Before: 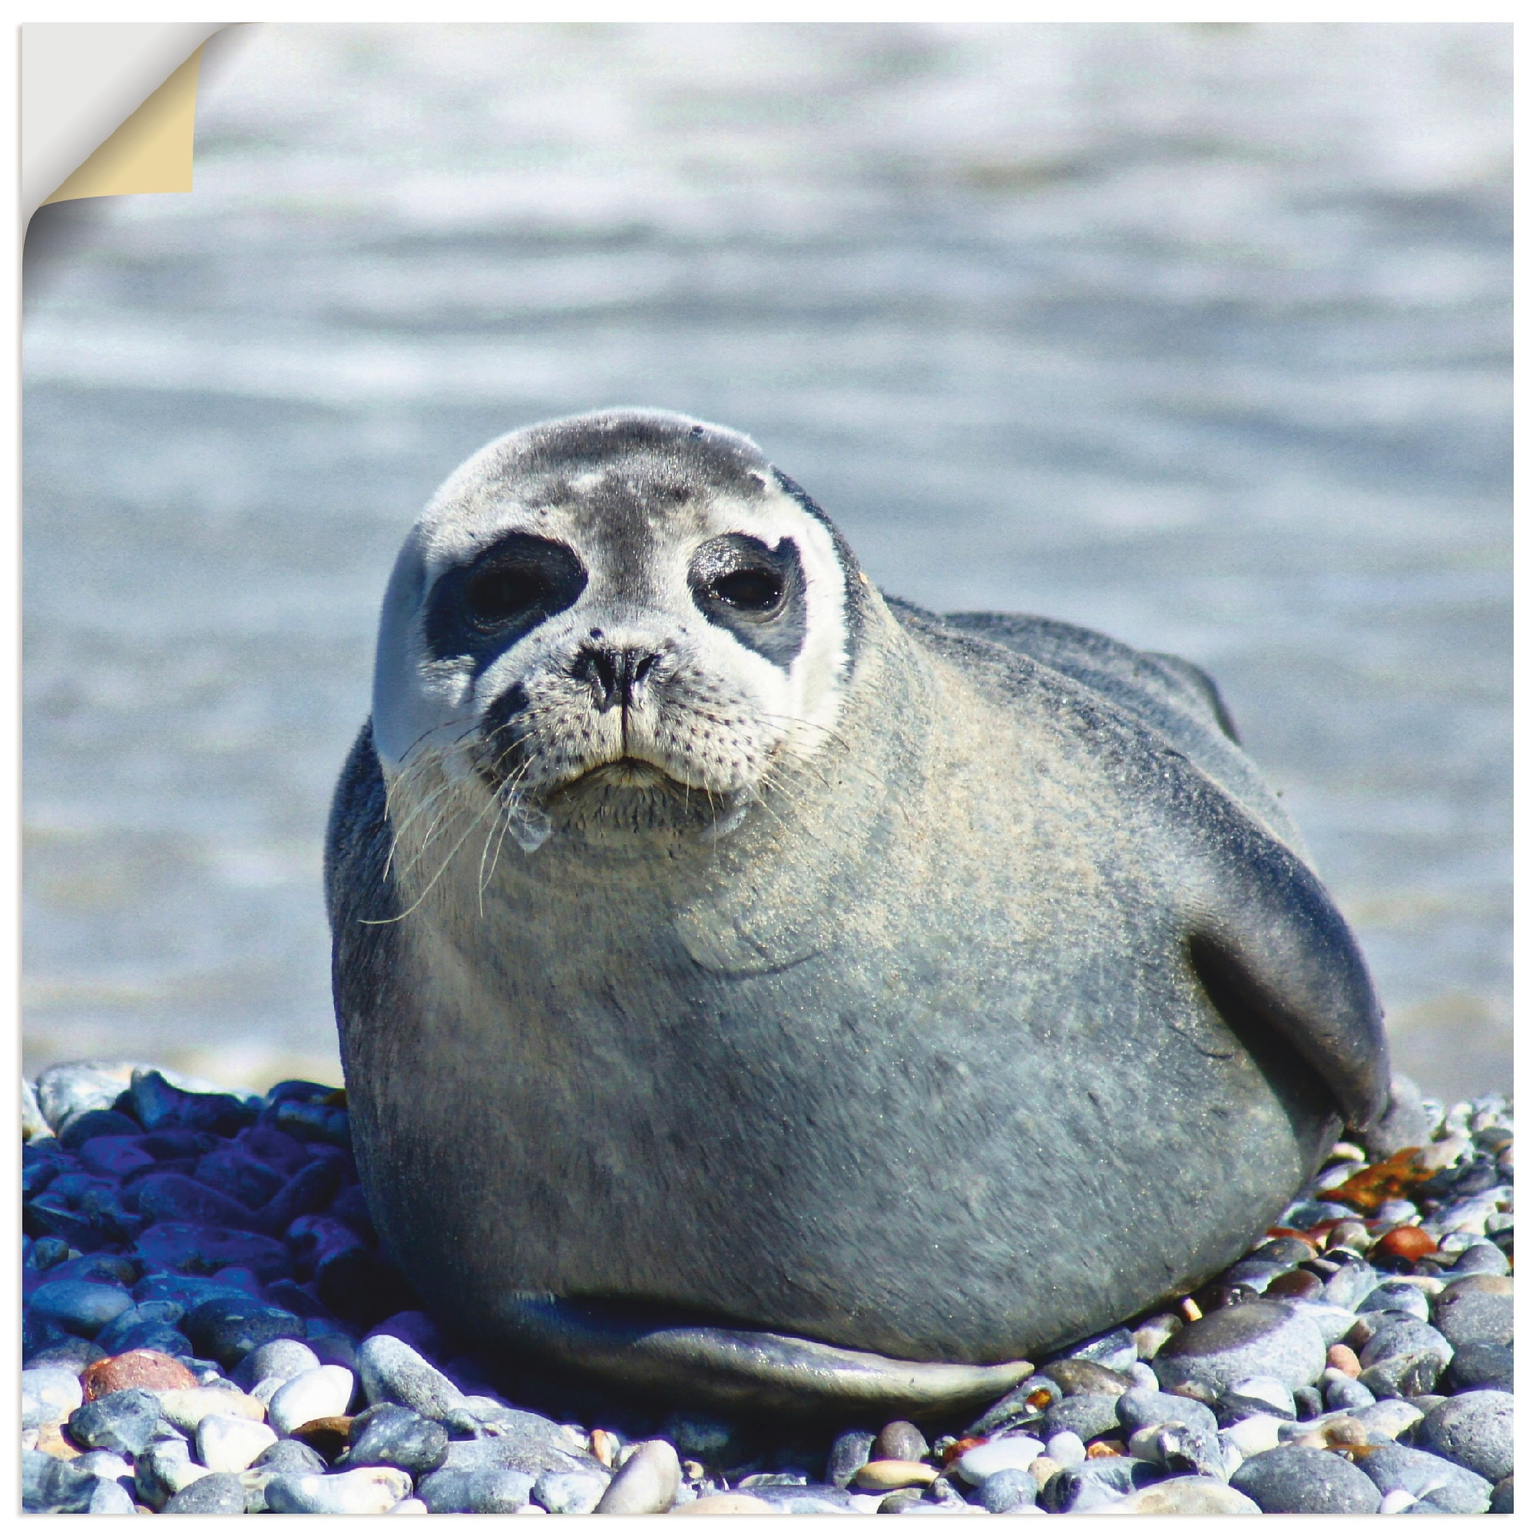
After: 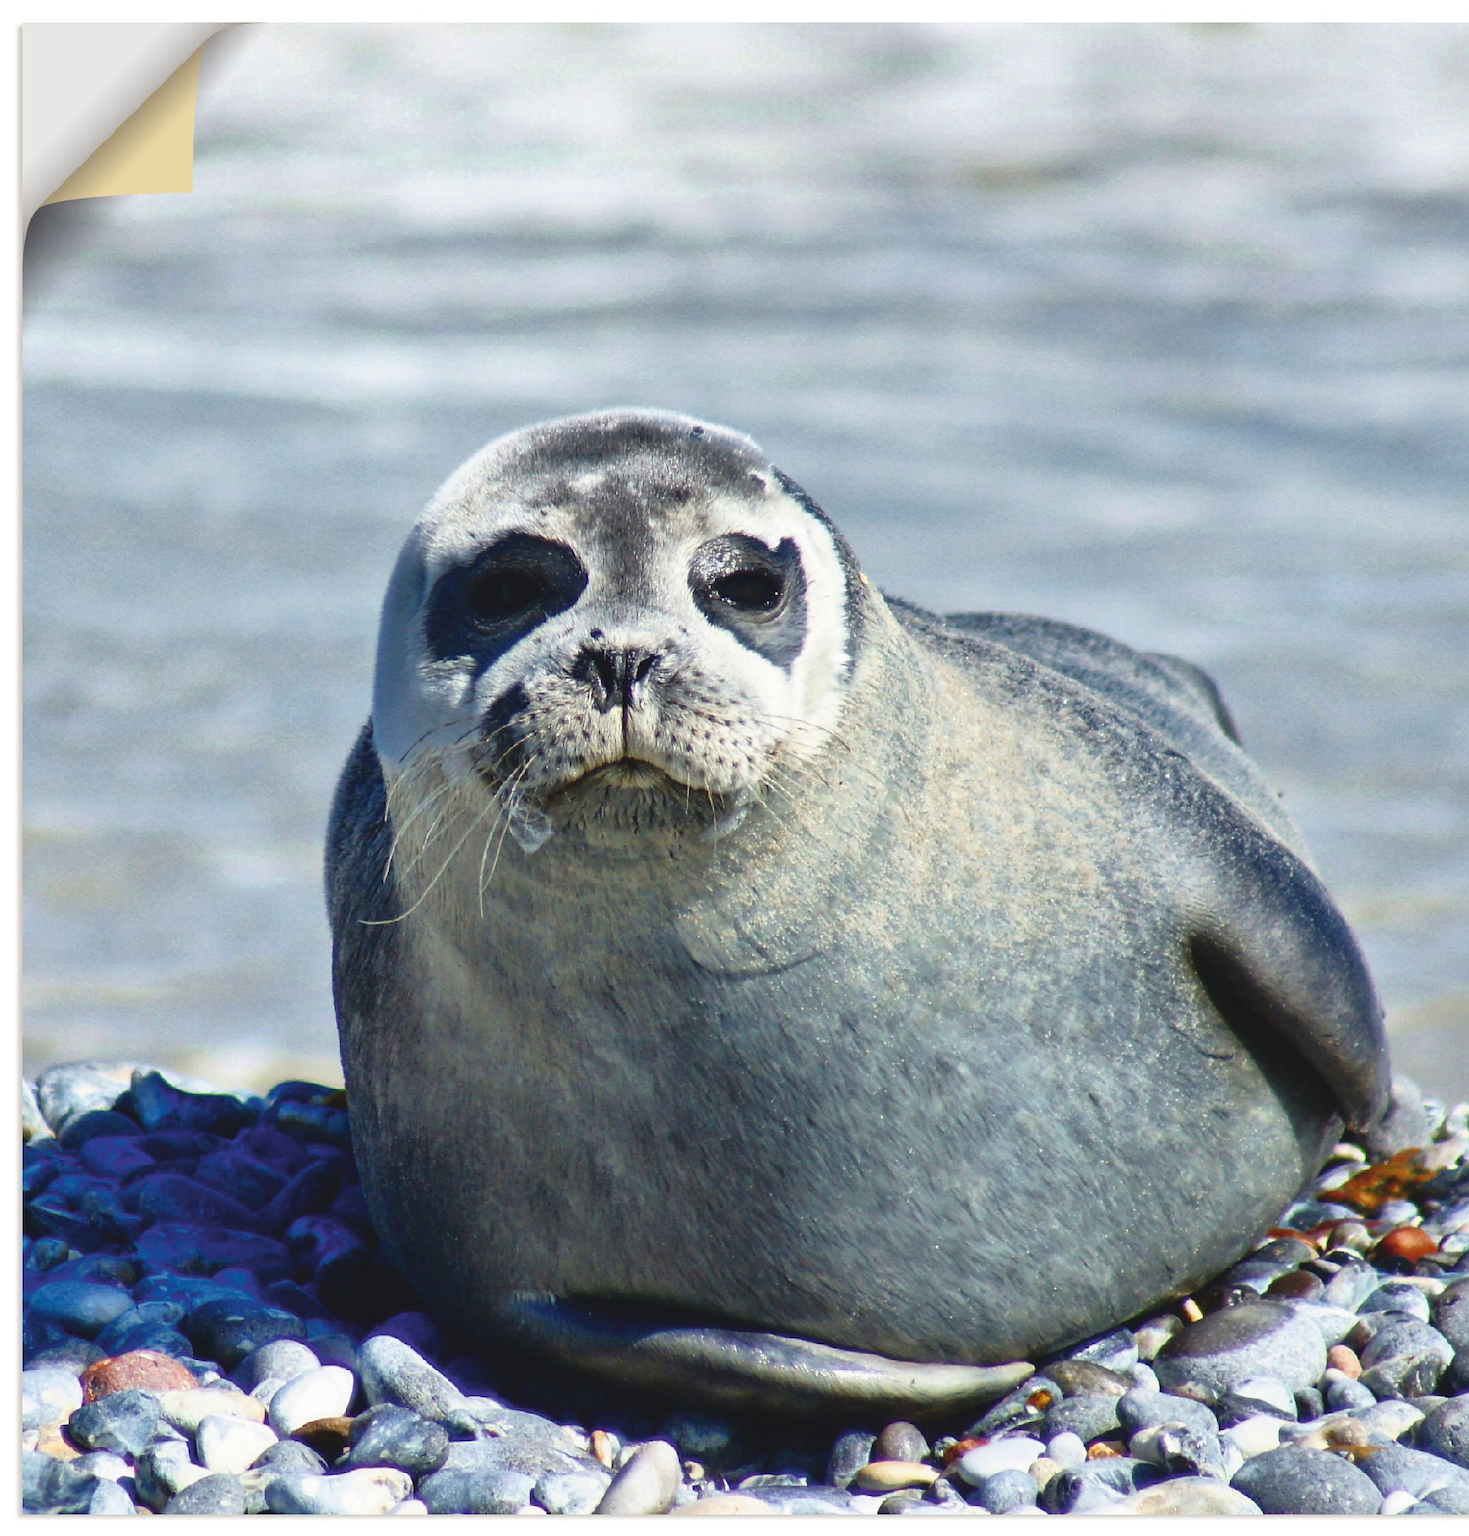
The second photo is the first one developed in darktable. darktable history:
crop: right 4.318%, bottom 0.016%
